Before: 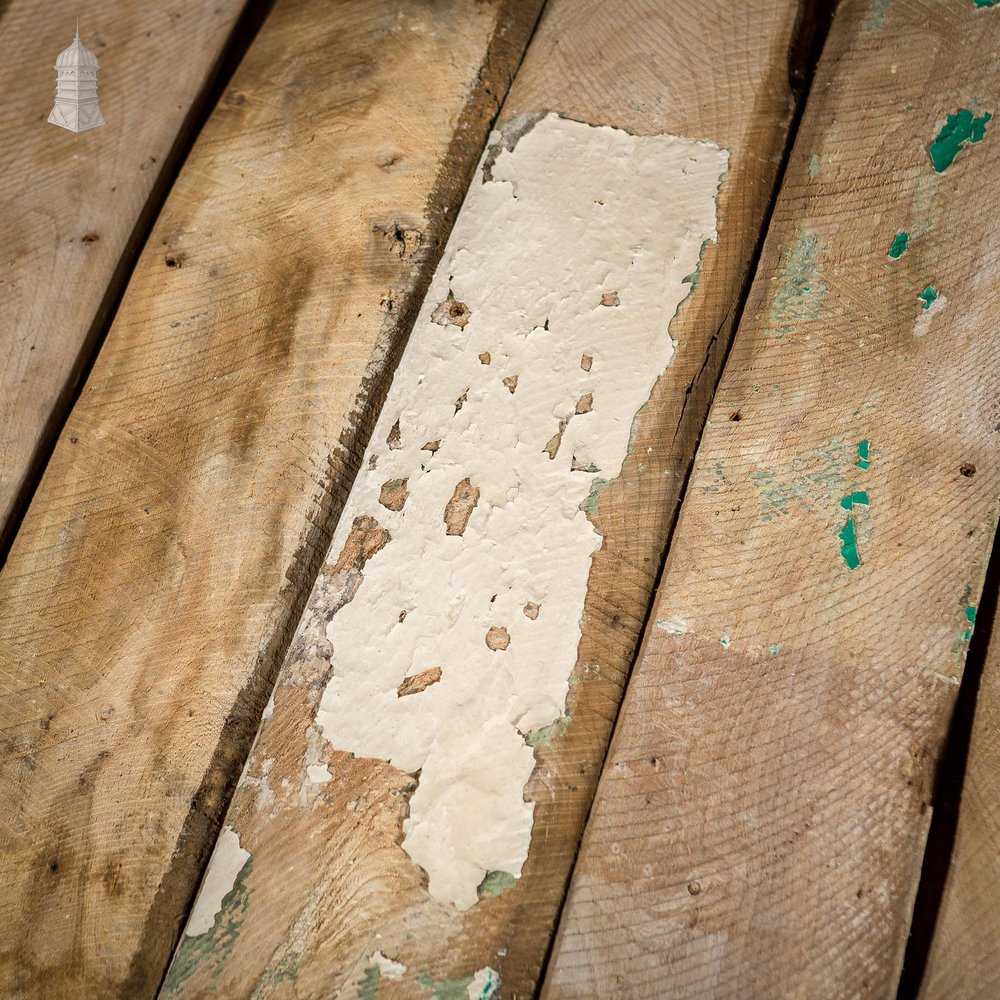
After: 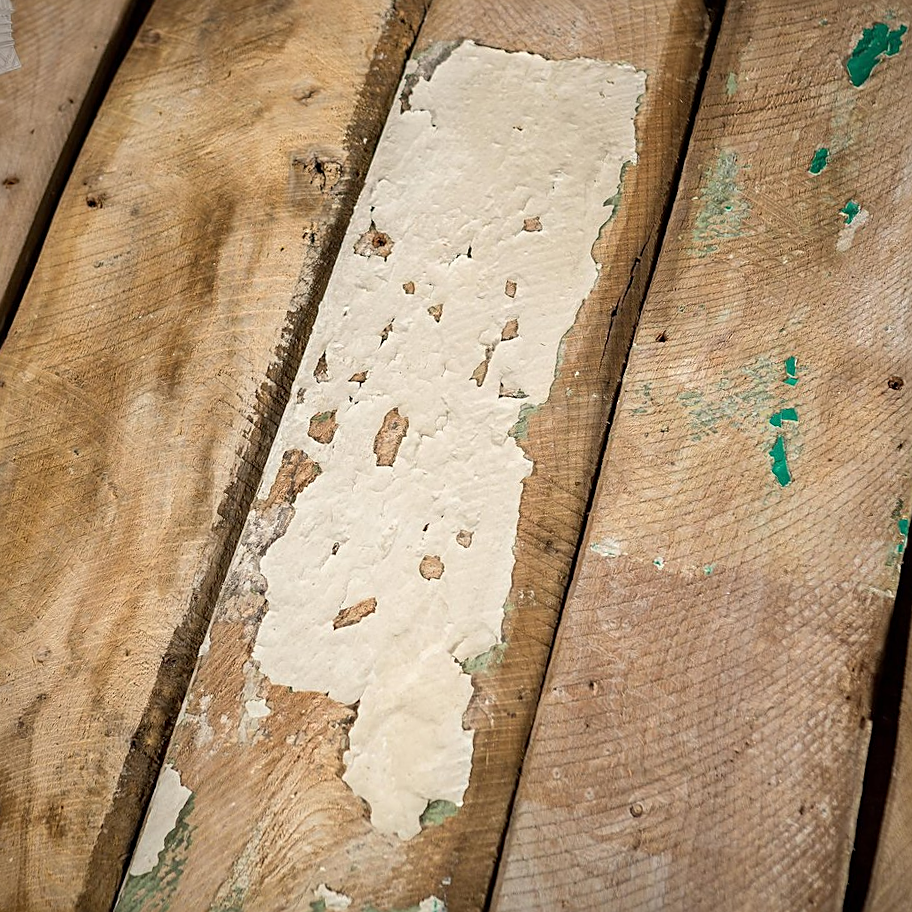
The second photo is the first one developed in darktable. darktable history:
sharpen: on, module defaults
crop and rotate: angle 1.96°, left 5.673%, top 5.673%
